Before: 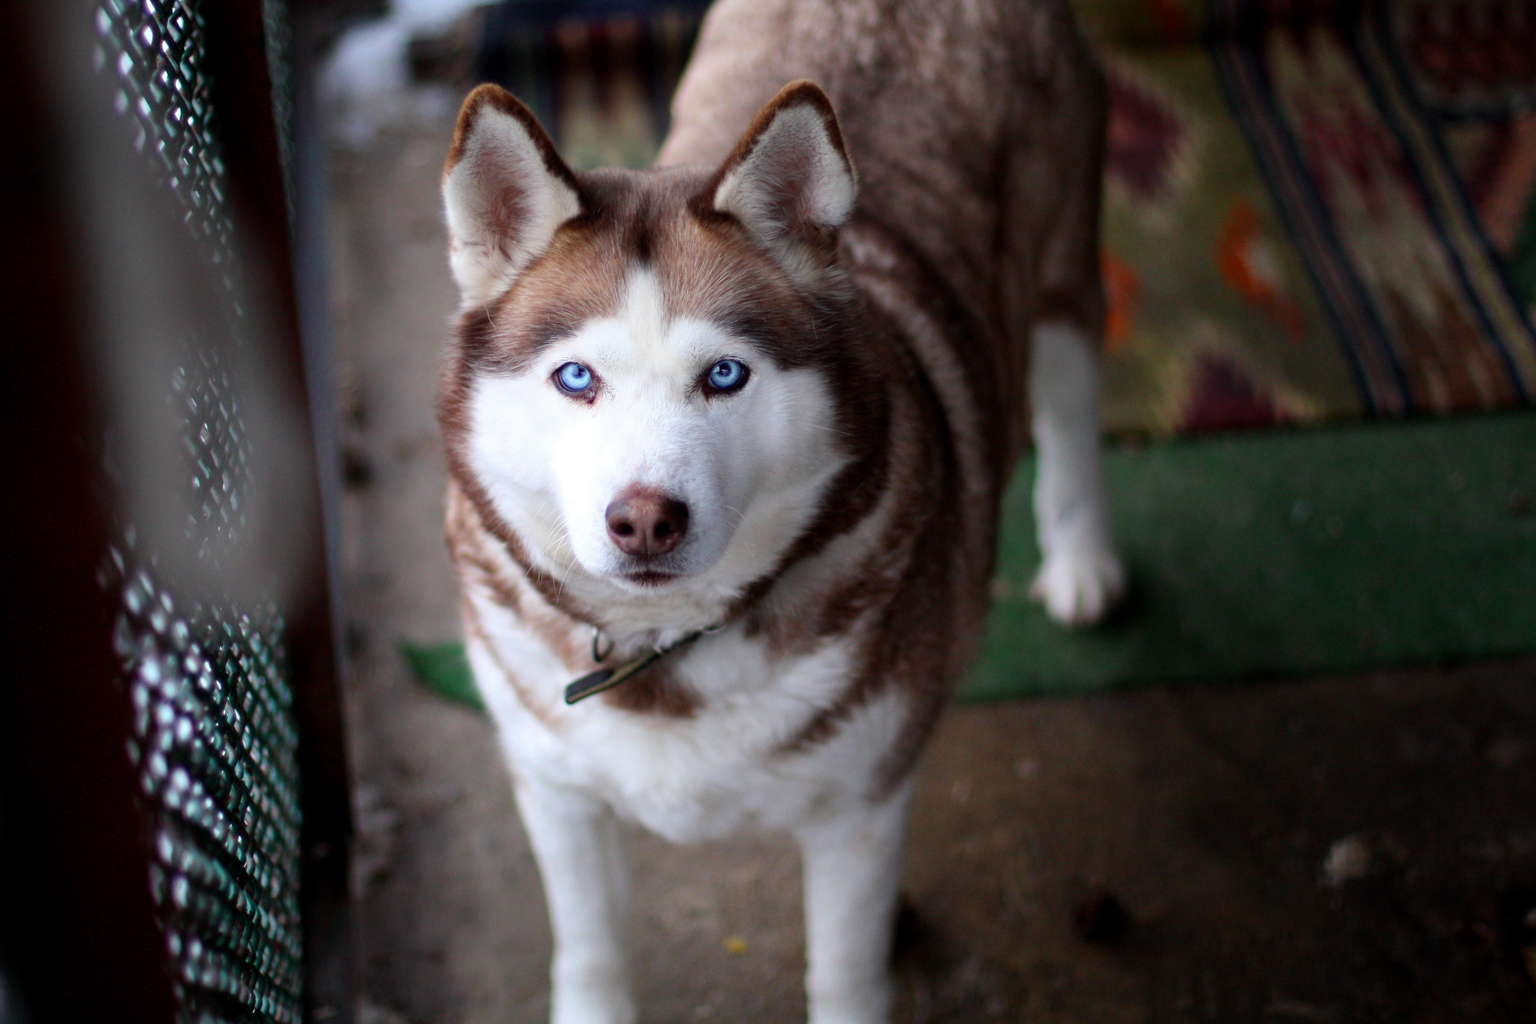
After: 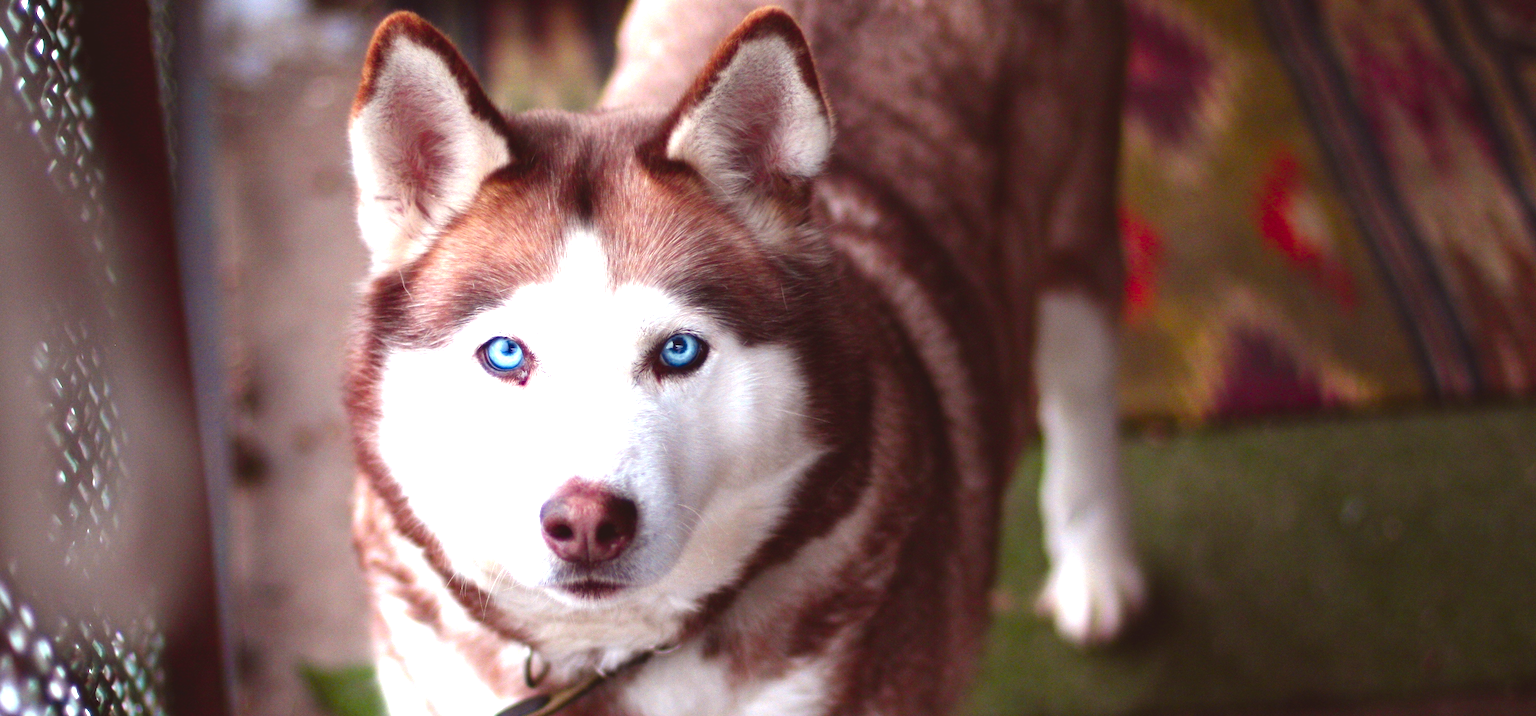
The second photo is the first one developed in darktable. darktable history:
color balance rgb: power › chroma 1.525%, power › hue 27.27°, global offset › luminance 0.746%, perceptual saturation grading › global saturation 15.548%, perceptual saturation grading › highlights -19.372%, perceptual saturation grading › shadows 19.3%, hue shift -12.51°, perceptual brilliance grading › global brilliance 29.375%
crop and rotate: left 9.386%, top 7.297%, right 5.046%, bottom 32.768%
